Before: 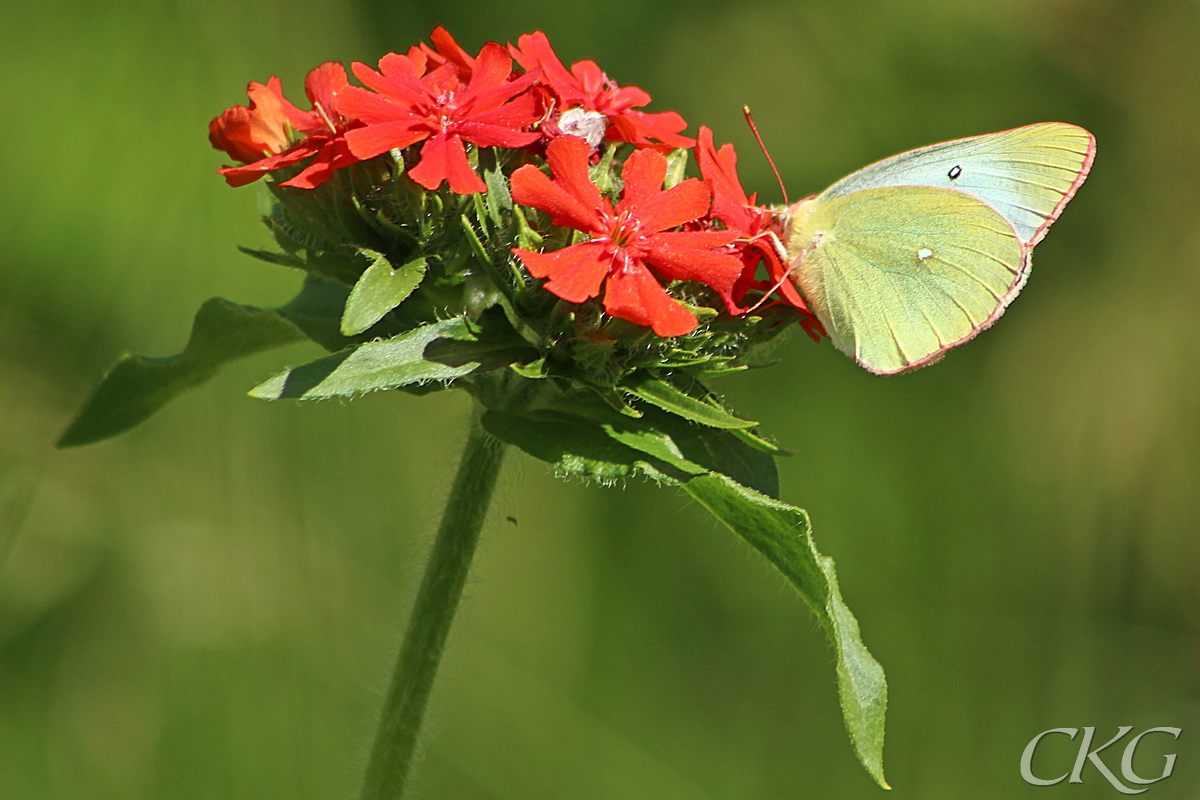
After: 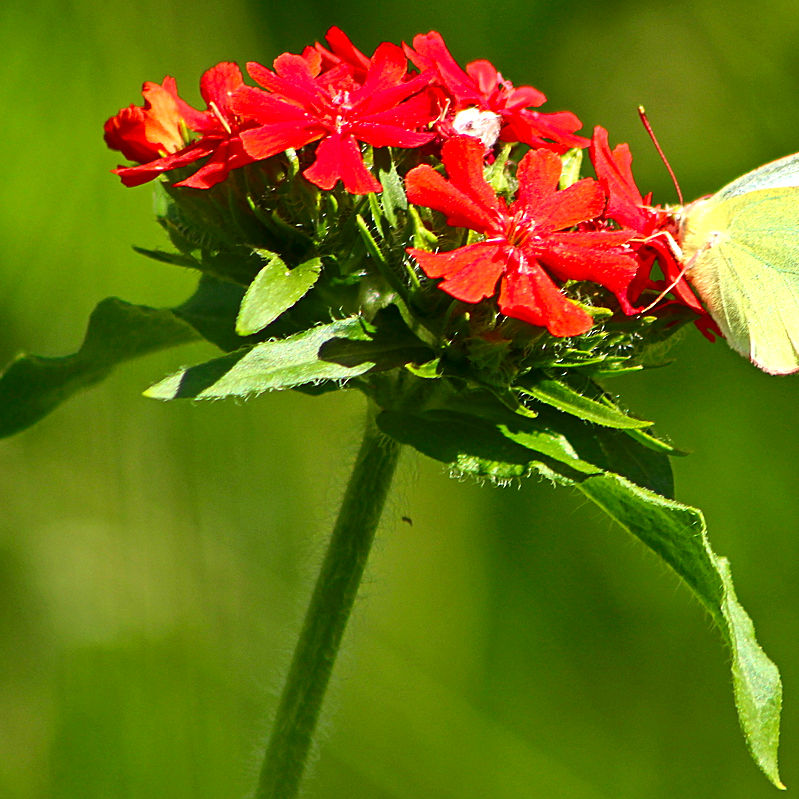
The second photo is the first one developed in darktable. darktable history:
contrast brightness saturation: contrast 0.12, brightness -0.12, saturation 0.2
exposure: exposure 0.636 EV, compensate highlight preservation false
crop and rotate: left 8.786%, right 24.548%
